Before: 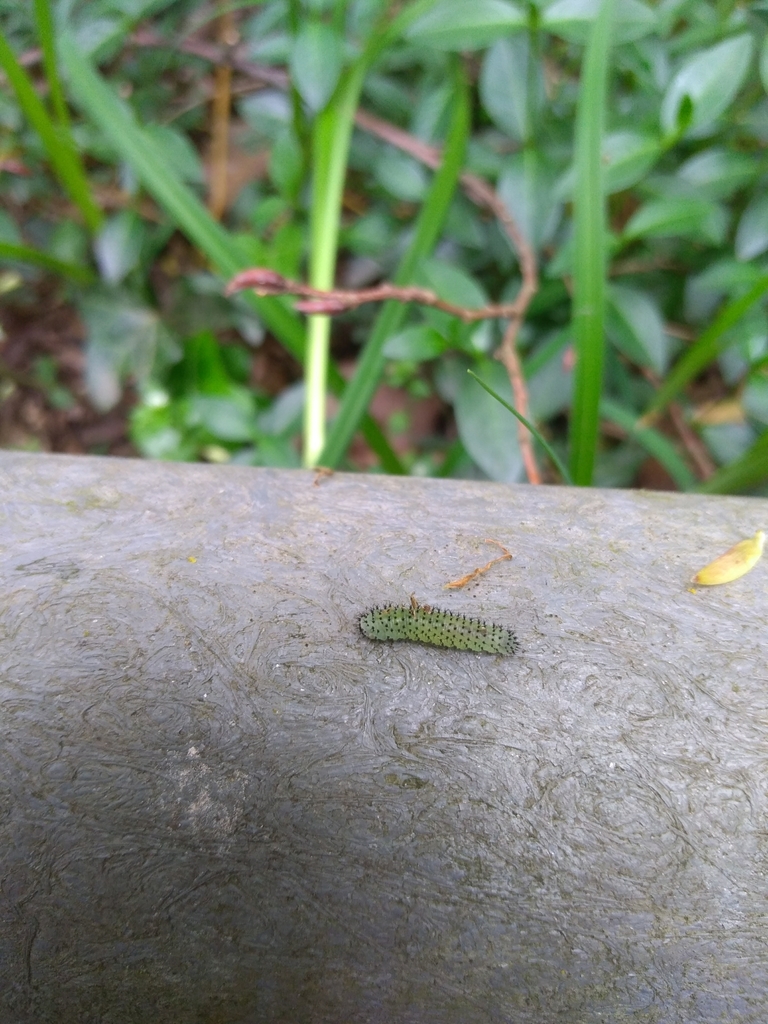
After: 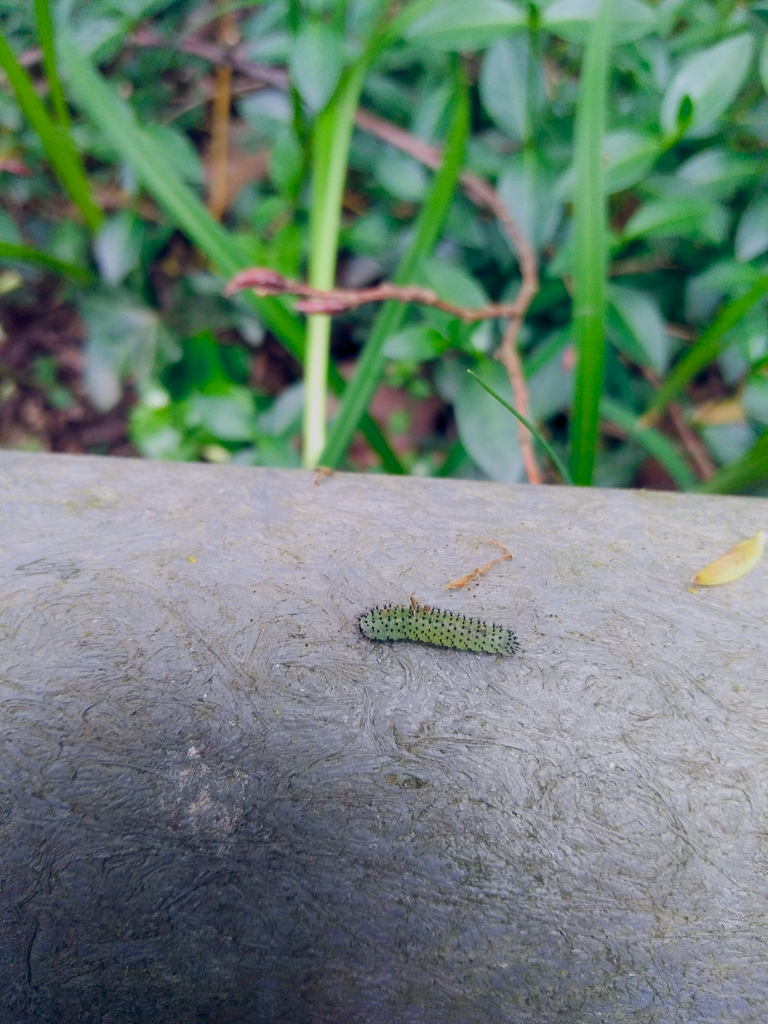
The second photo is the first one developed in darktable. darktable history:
color balance rgb: global offset › luminance -0.298%, global offset › chroma 0.318%, global offset › hue 258.33°, linear chroma grading › global chroma 0.381%, perceptual saturation grading › global saturation 20%, perceptual saturation grading › highlights -25.849%, perceptual saturation grading › shadows 49.718%, global vibrance 9.261%
filmic rgb: middle gray luminance 28.88%, black relative exposure -10.36 EV, white relative exposure 5.47 EV, target black luminance 0%, hardness 3.91, latitude 1.38%, contrast 1.125, highlights saturation mix 5.77%, shadows ↔ highlights balance 15.3%
